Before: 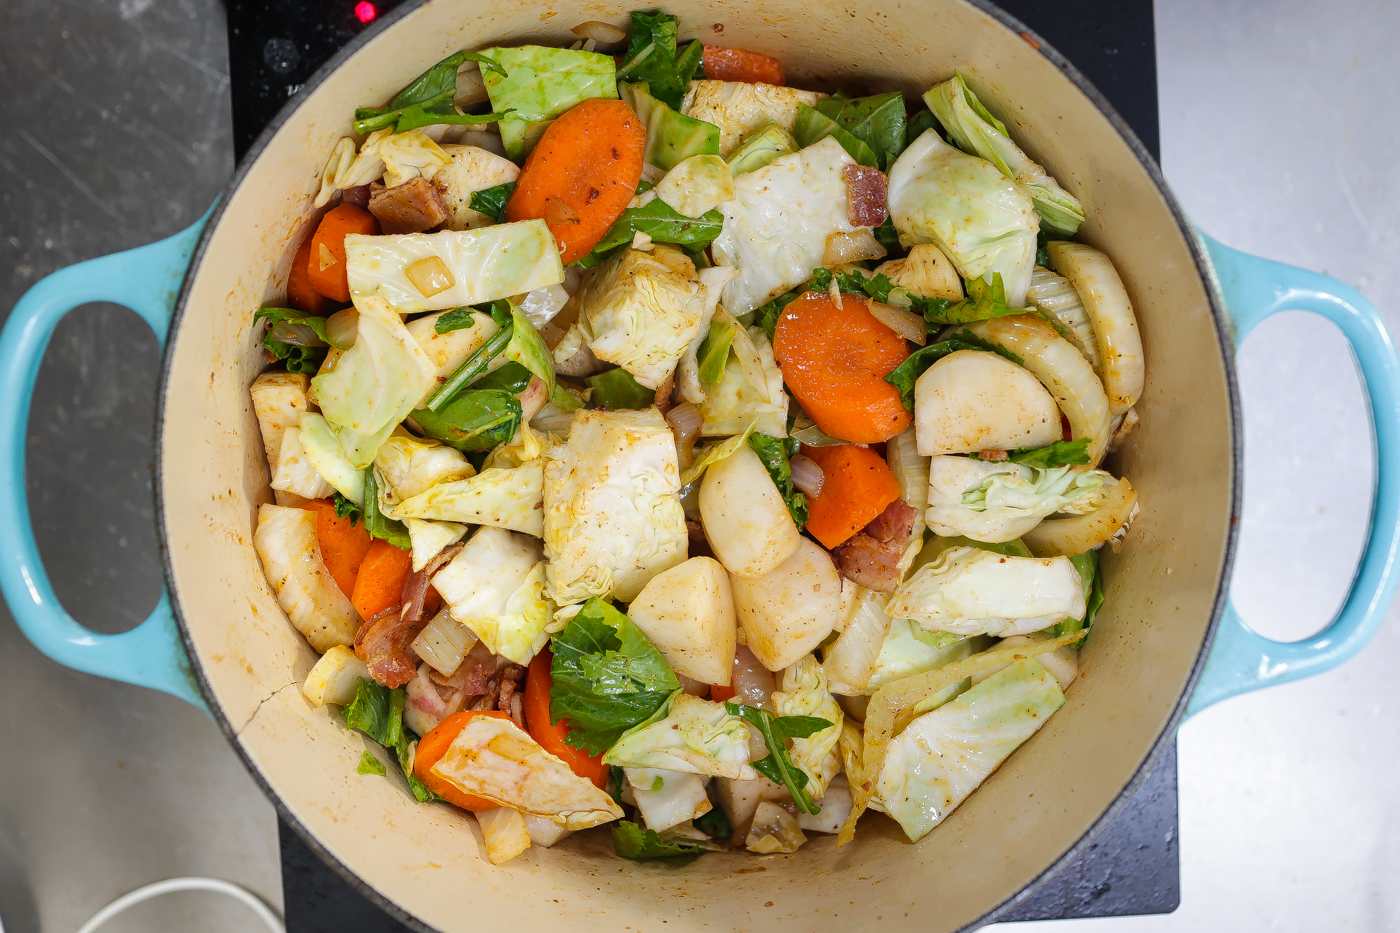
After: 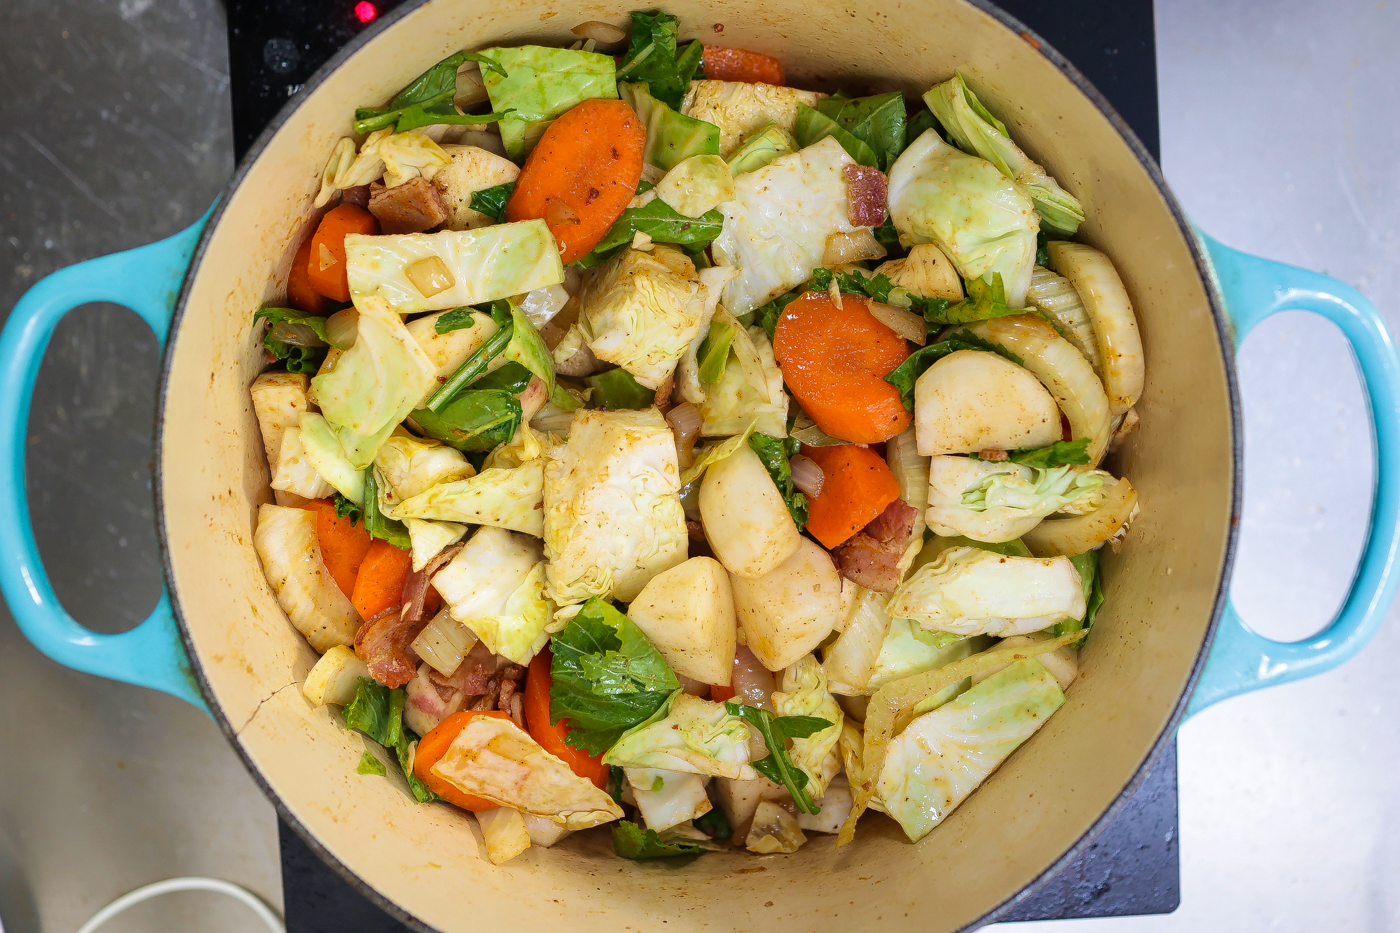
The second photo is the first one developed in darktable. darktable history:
velvia: strength 44.44%
